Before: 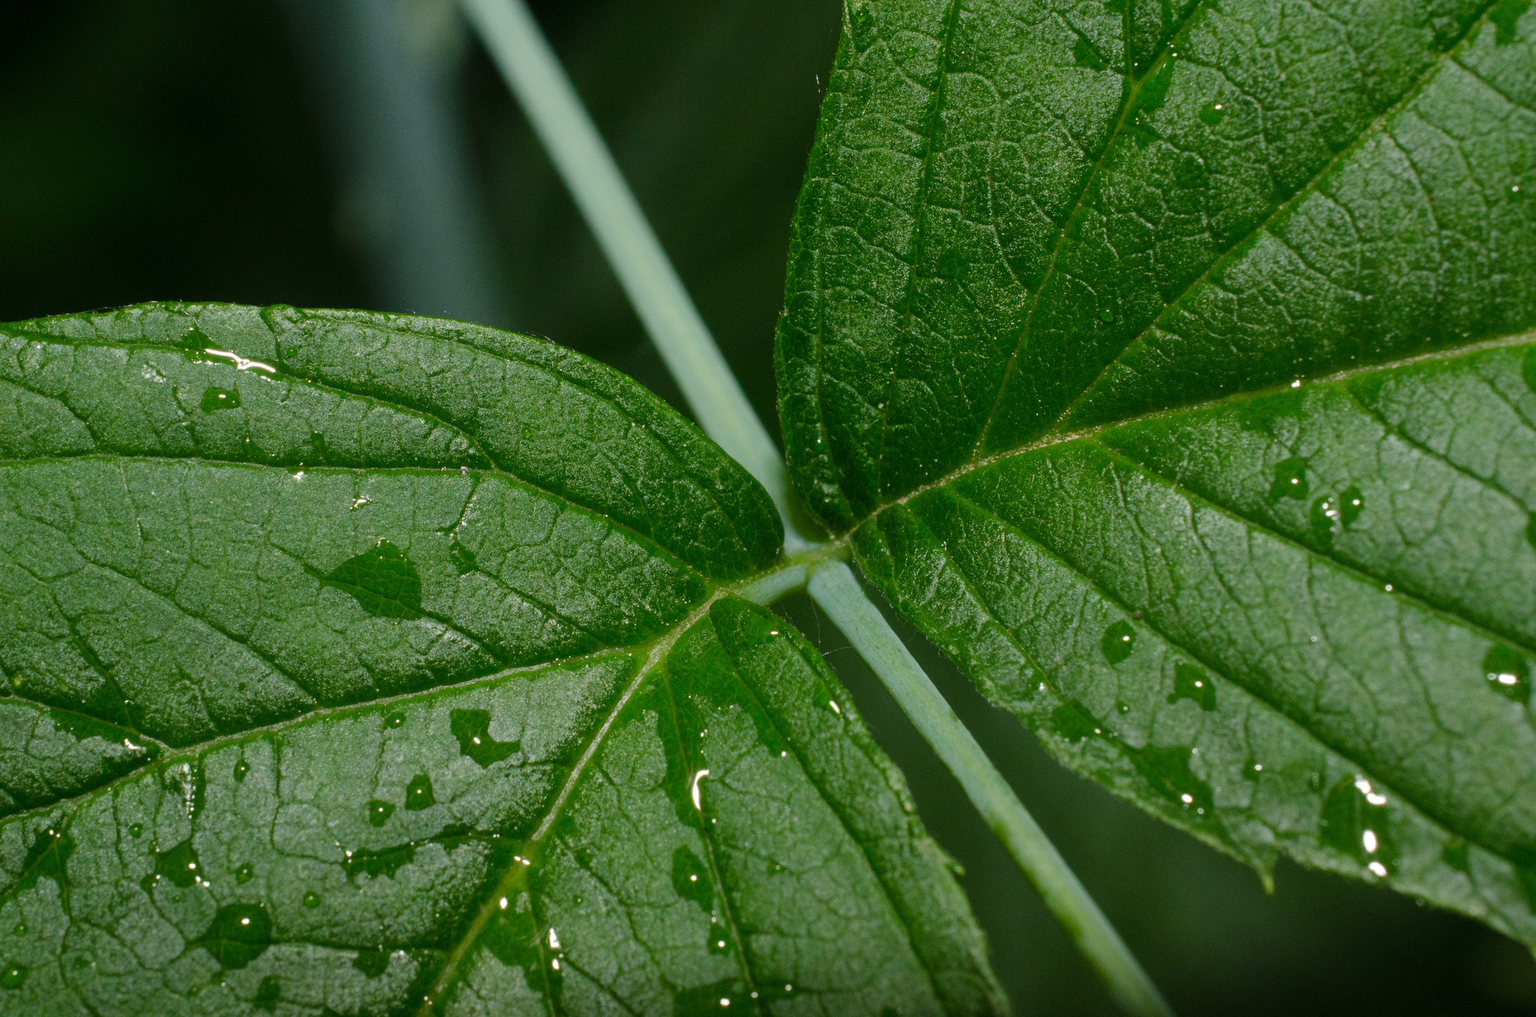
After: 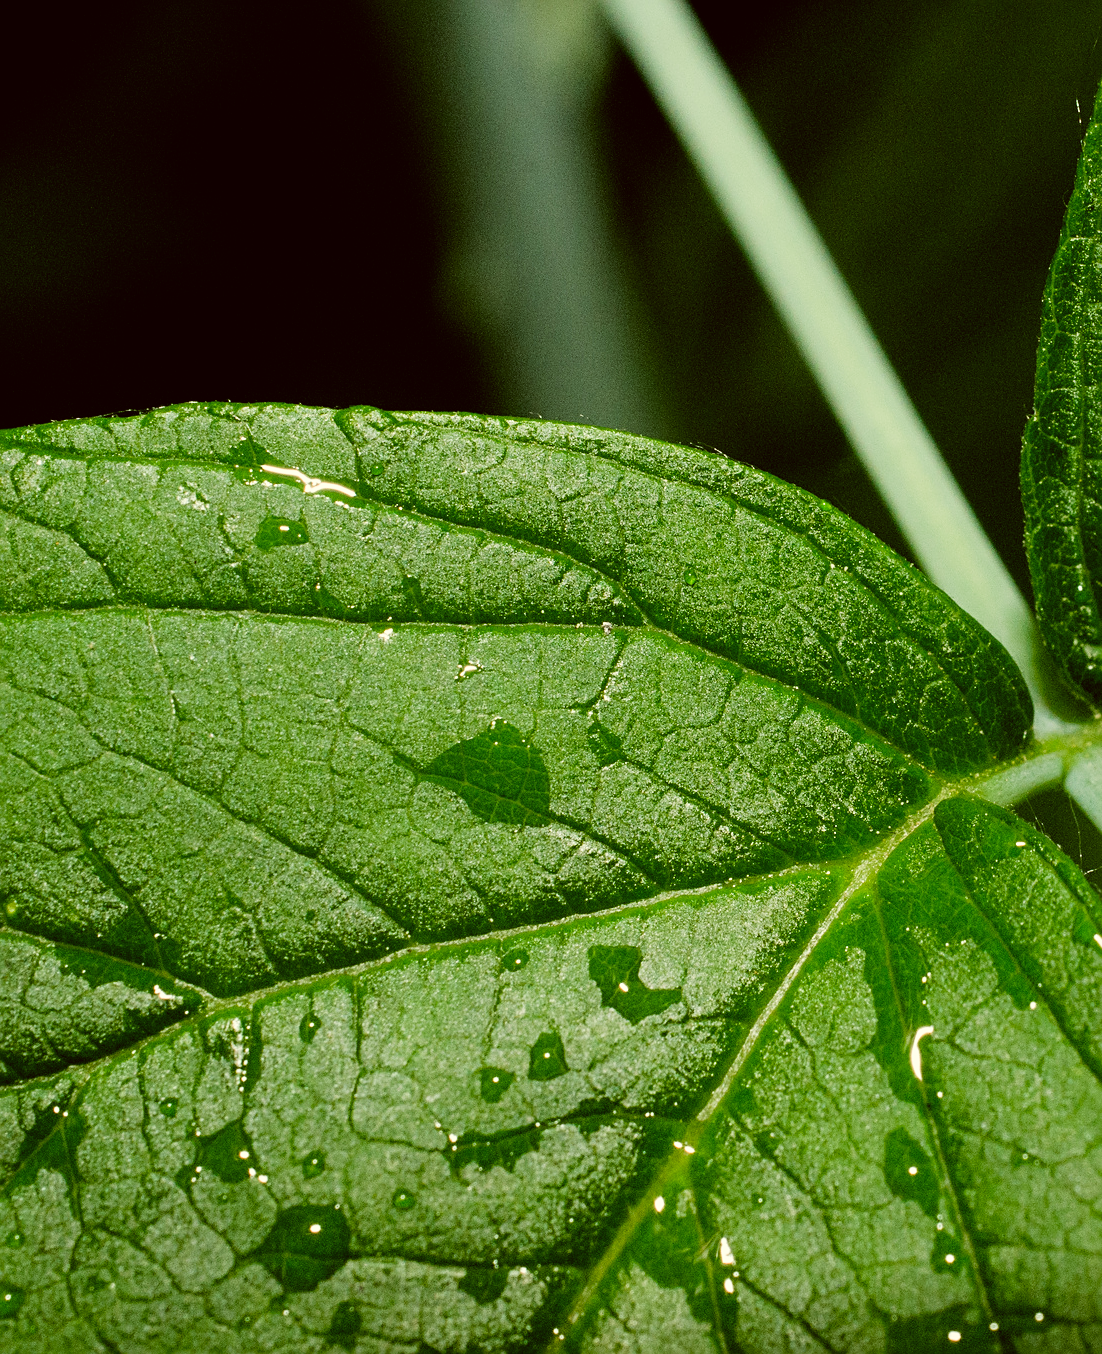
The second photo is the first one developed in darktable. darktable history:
crop: left 0.587%, right 45.588%, bottom 0.086%
exposure: exposure 0.74 EV, compensate highlight preservation false
color correction: highlights a* -1.43, highlights b* 10.12, shadows a* 0.395, shadows b* 19.35
sharpen: on, module defaults
filmic rgb: black relative exposure -5 EV, white relative exposure 3.5 EV, hardness 3.19, contrast 1.2, highlights saturation mix -50%
